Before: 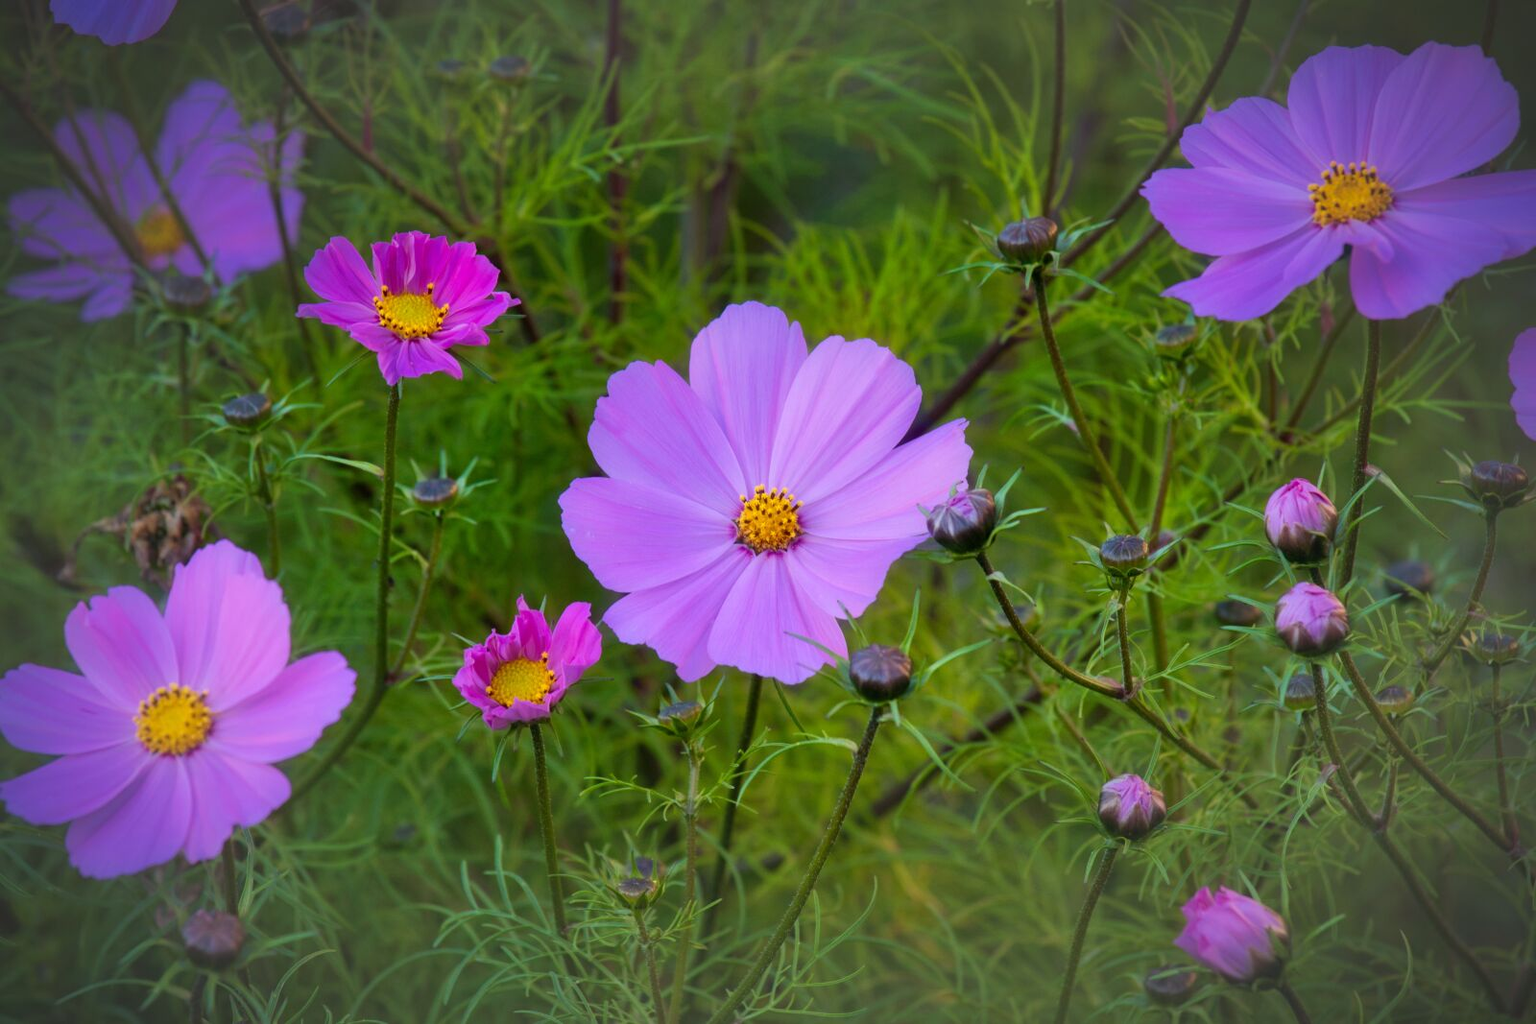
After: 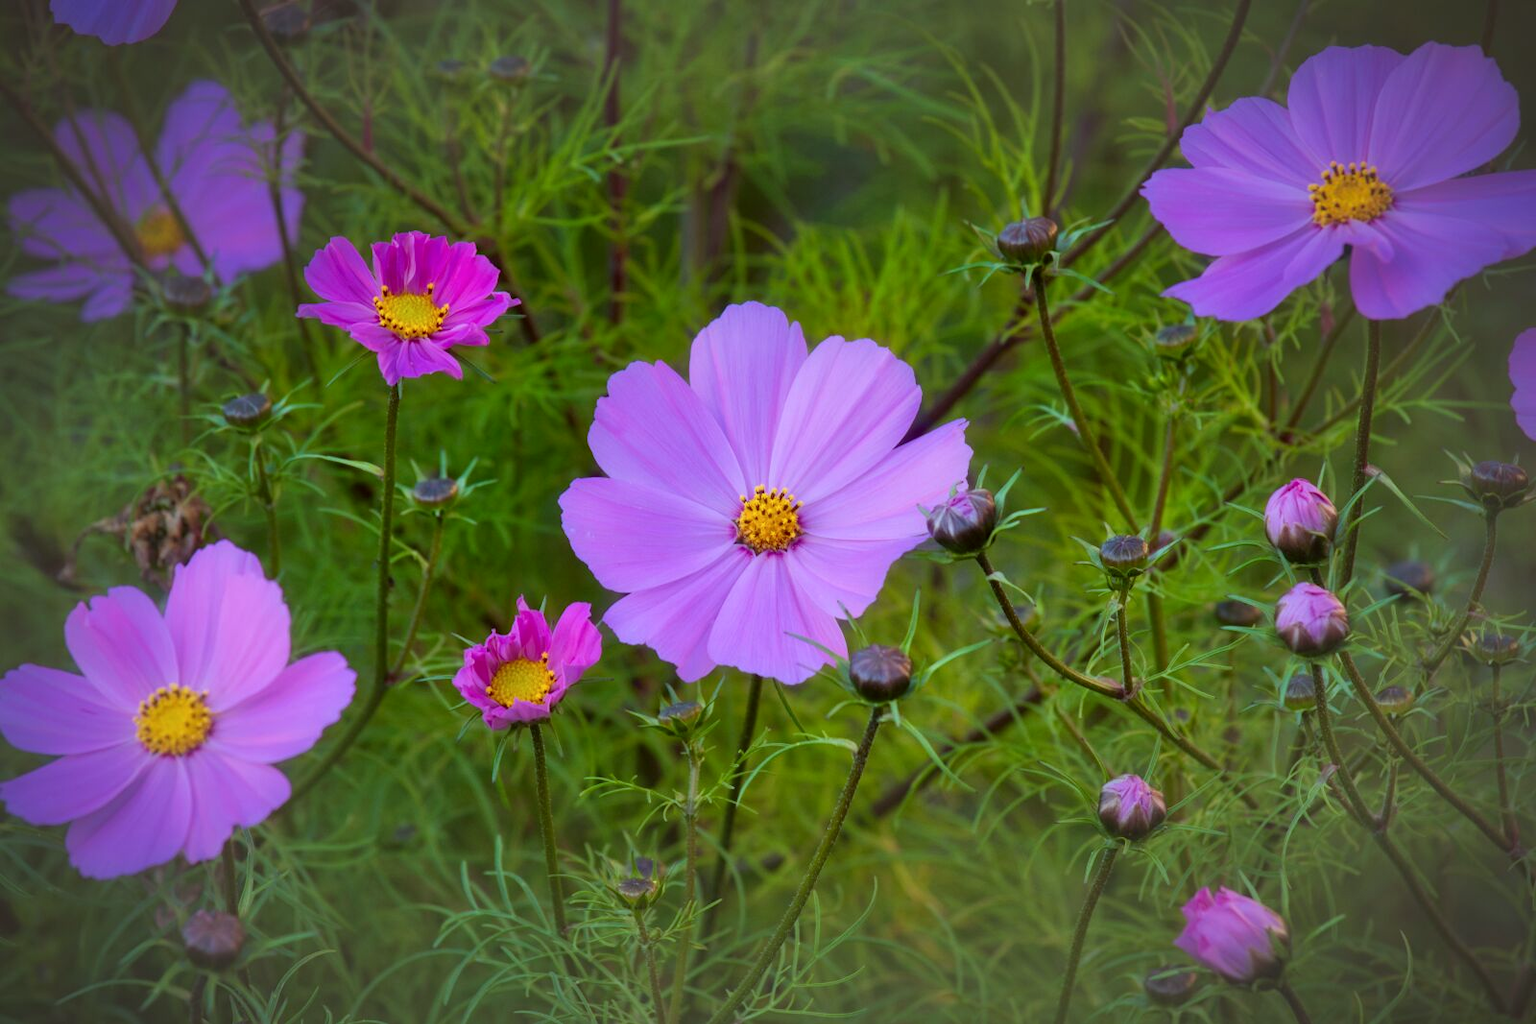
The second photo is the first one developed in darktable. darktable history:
color correction: highlights a* -5.03, highlights b* -3.5, shadows a* 4.02, shadows b* 4.14
